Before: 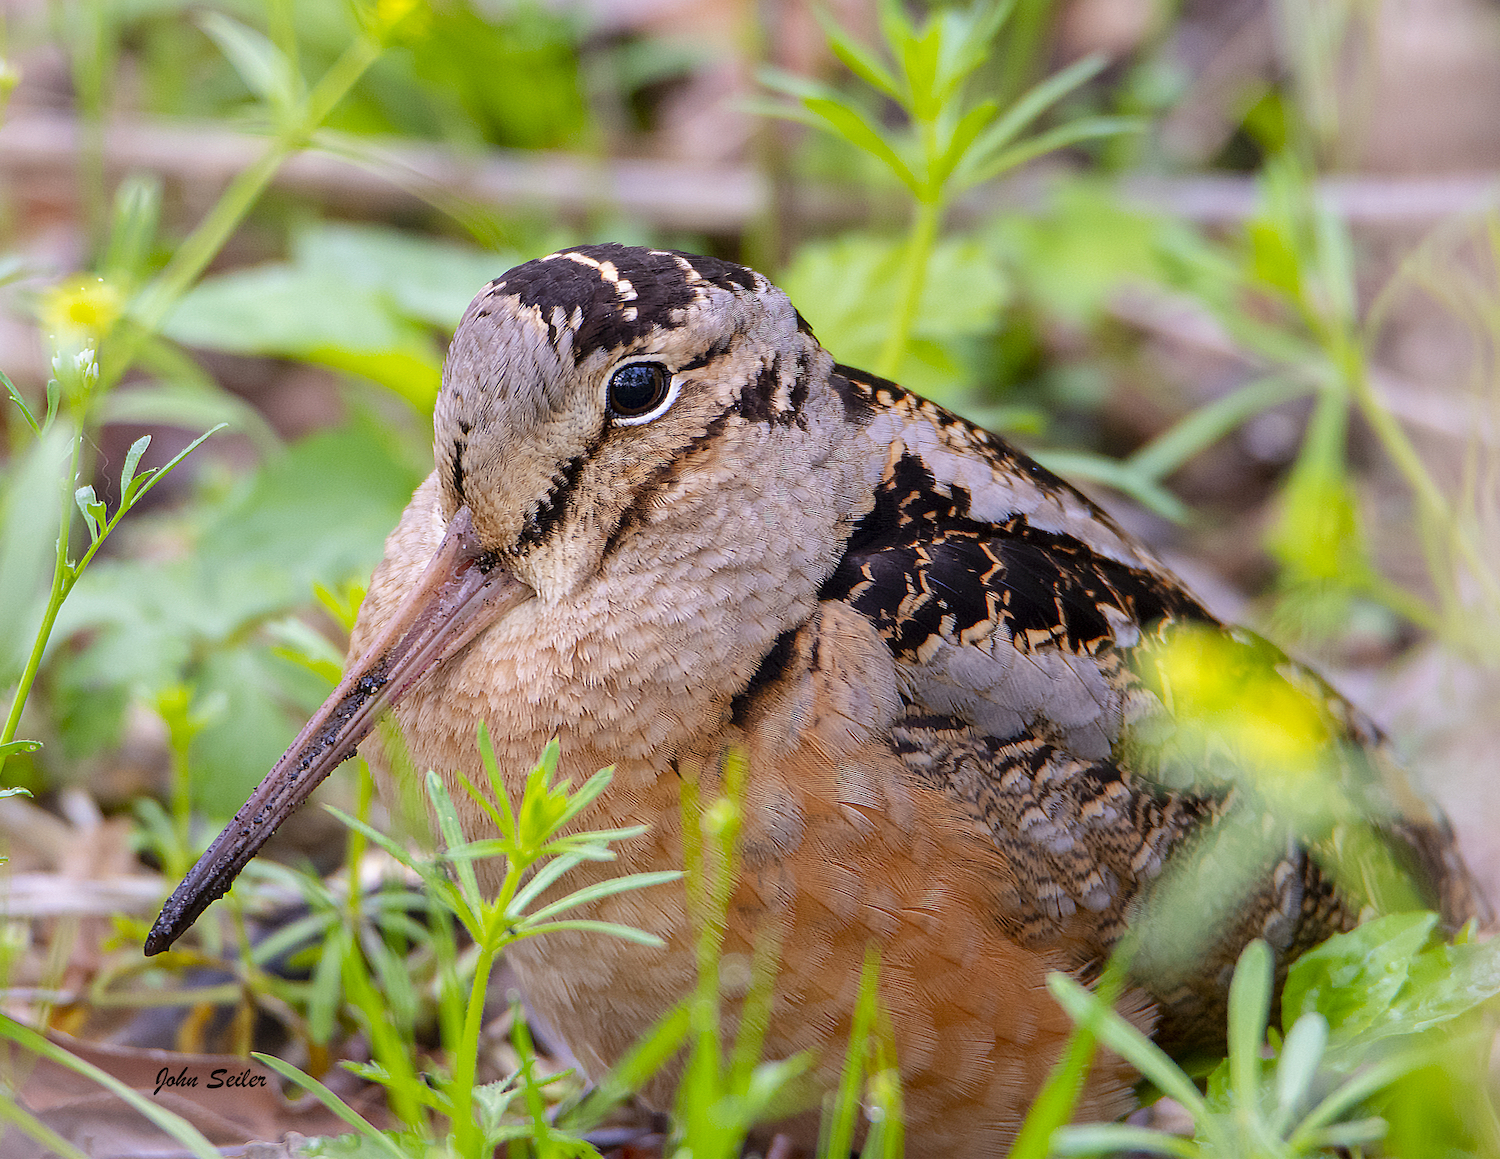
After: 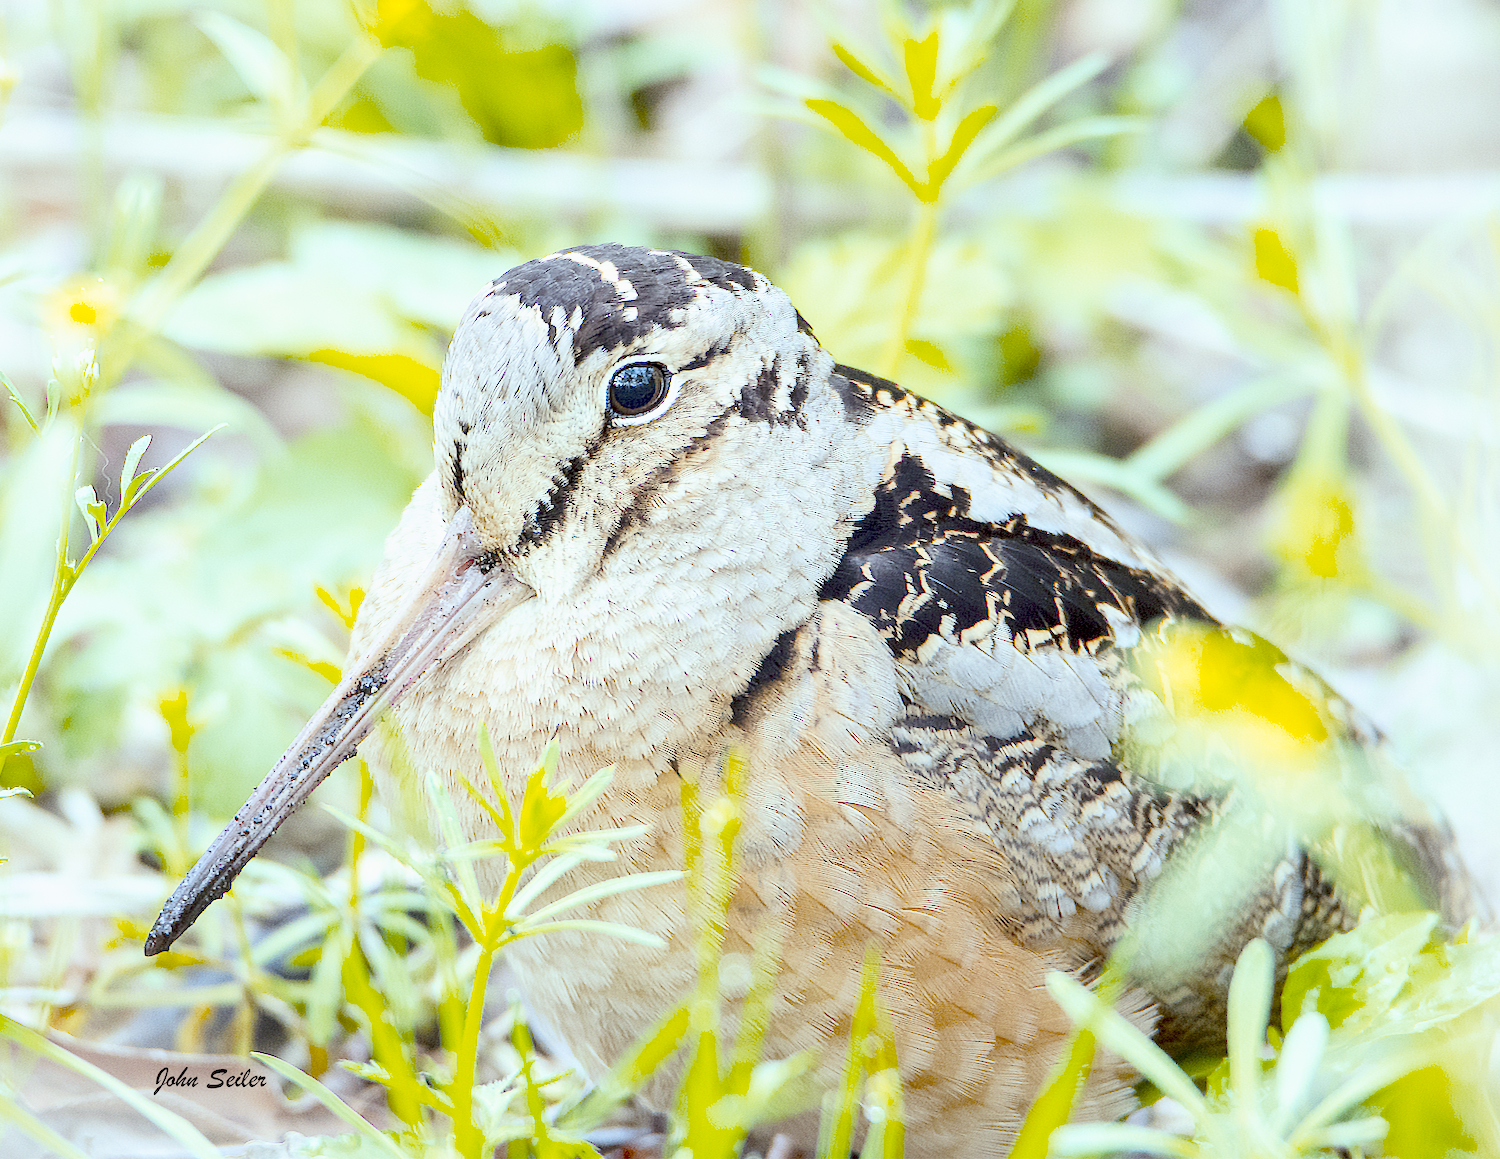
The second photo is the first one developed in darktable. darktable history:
tone curve: curves: ch0 [(0, 0) (0.003, 0) (0.011, 0.001) (0.025, 0.002) (0.044, 0.004) (0.069, 0.006) (0.1, 0.009) (0.136, 0.03) (0.177, 0.076) (0.224, 0.13) (0.277, 0.202) (0.335, 0.28) (0.399, 0.367) (0.468, 0.46) (0.543, 0.562) (0.623, 0.67) (0.709, 0.787) (0.801, 0.889) (0.898, 0.972) (1, 1)], preserve colors none
color look up table: target L [88.65, 79.4, 65.04, 58.12, 45.58, 32.59, 198.18, 92.94, 90.12, 75.64, 72.51, 80.52, 67.4, 66.01, 66.28, 58.12, 51.26, 53.69, 49.95, 39.04, 30.03, 85.98, 81.12, 81.06, 74.93, 67.08, 55.15, 52.84, 52.5, 51.82, 45.19, 34.95, 26.14, 23.81, 25.52, 20.77, 17.7, 13.77, 11.66, 10.51, 81.61, 81.69, 81.15, 81.42, 81.27, 69.33, 62.3, 50.03, 45.21], target a [-11.62, -8.873, -20.49, -40.24, -34.73, -11.75, 0, -0.001, -11.29, 4.475, 2.396, -5.128, 25.56, 15.74, 8.823, 27.37, 38.8, 35.2, 35.62, 34.89, 9.14, -10.42, -5.559, -9.073, -7.2, -6.085, 1.574, 32.03, 18.17, -4.378, -2.64, 10.43, -0.665, 11.87, 16.57, -1.342, -0.186, 1.235, 1.774, 4.281, -10.97, -15.77, -13.86, -11.03, -12.45, -29.56, -23.17, -15.36, -7.187], target b [-1.857, -2.492, 50.02, 25.23, 26.72, 15.02, 0.001, 0.005, -1.91, 66.68, 63.77, -1.957, 53.36, 57.57, 9.622, 48.47, 23.01, -5.82, 14.35, 21.35, 9.214, -3.001, -2.945, -2.699, -1.631, -1.703, -25.48, -15.57, -30.71, -49.87, -2.05, -49.76, -4.23, -16.32, -46.53, -1.595, -5.595, -6.378, -5.808, -6.817, -2.693, -7.106, -4.705, -5.065, -8.953, -4.275, -30.72, -29.97, -25.41], num patches 49
